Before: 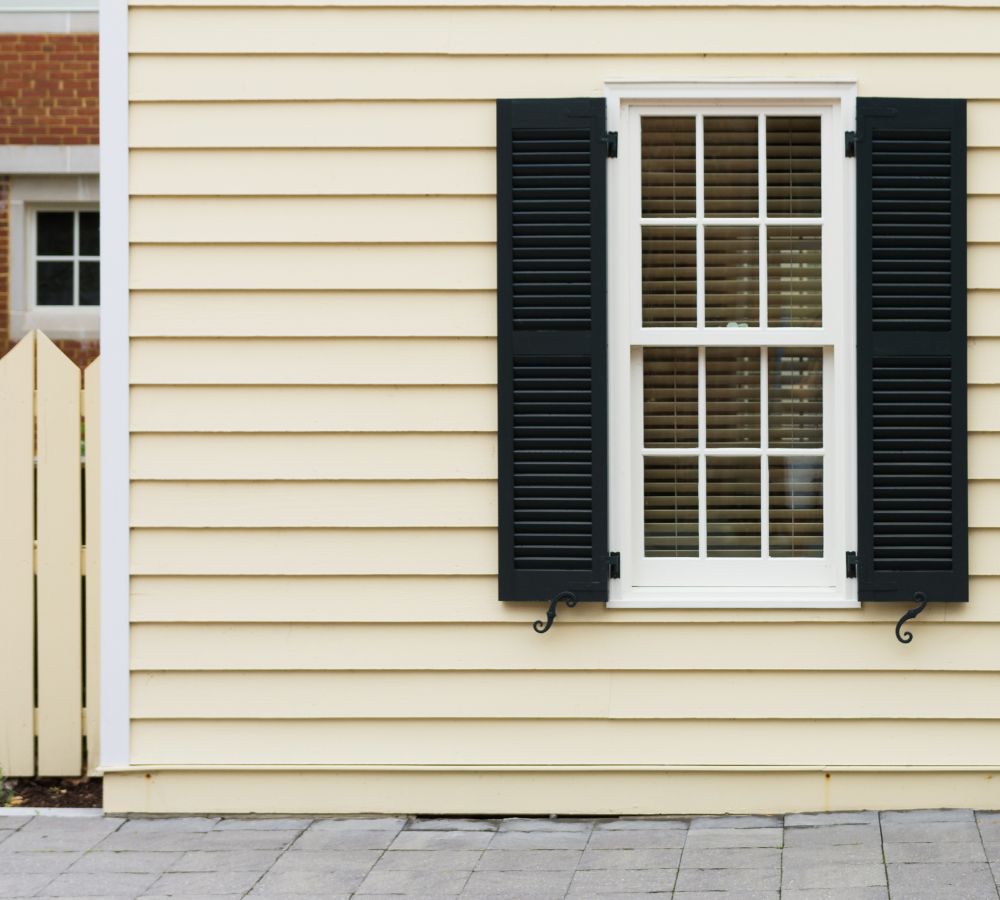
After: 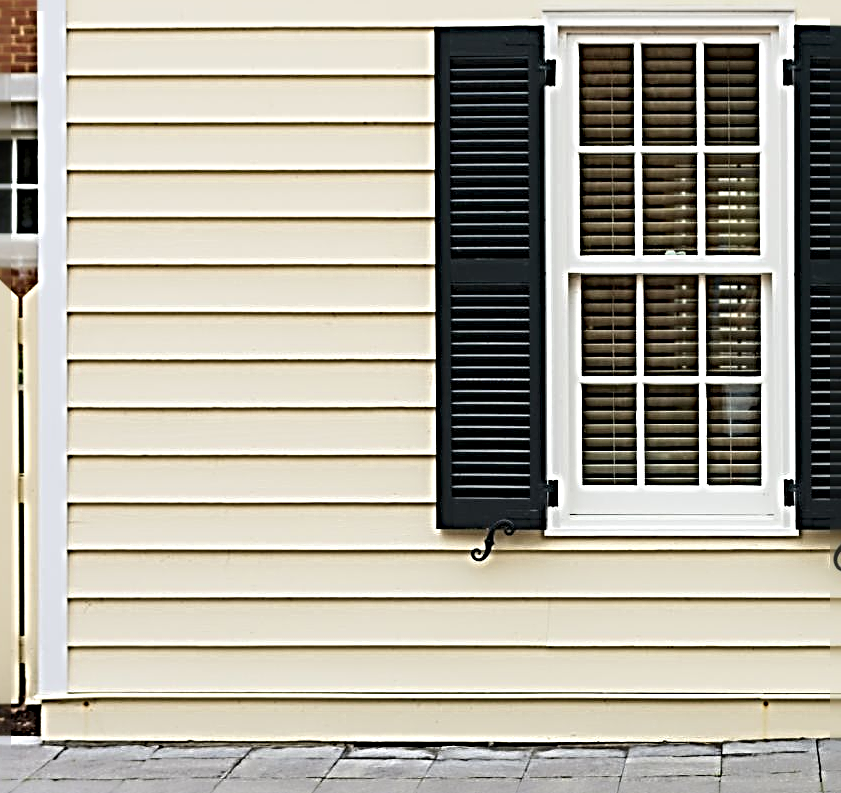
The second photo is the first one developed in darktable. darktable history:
sharpen: radius 4.047, amount 1.983
crop: left 6.277%, top 8.099%, right 9.54%, bottom 3.781%
